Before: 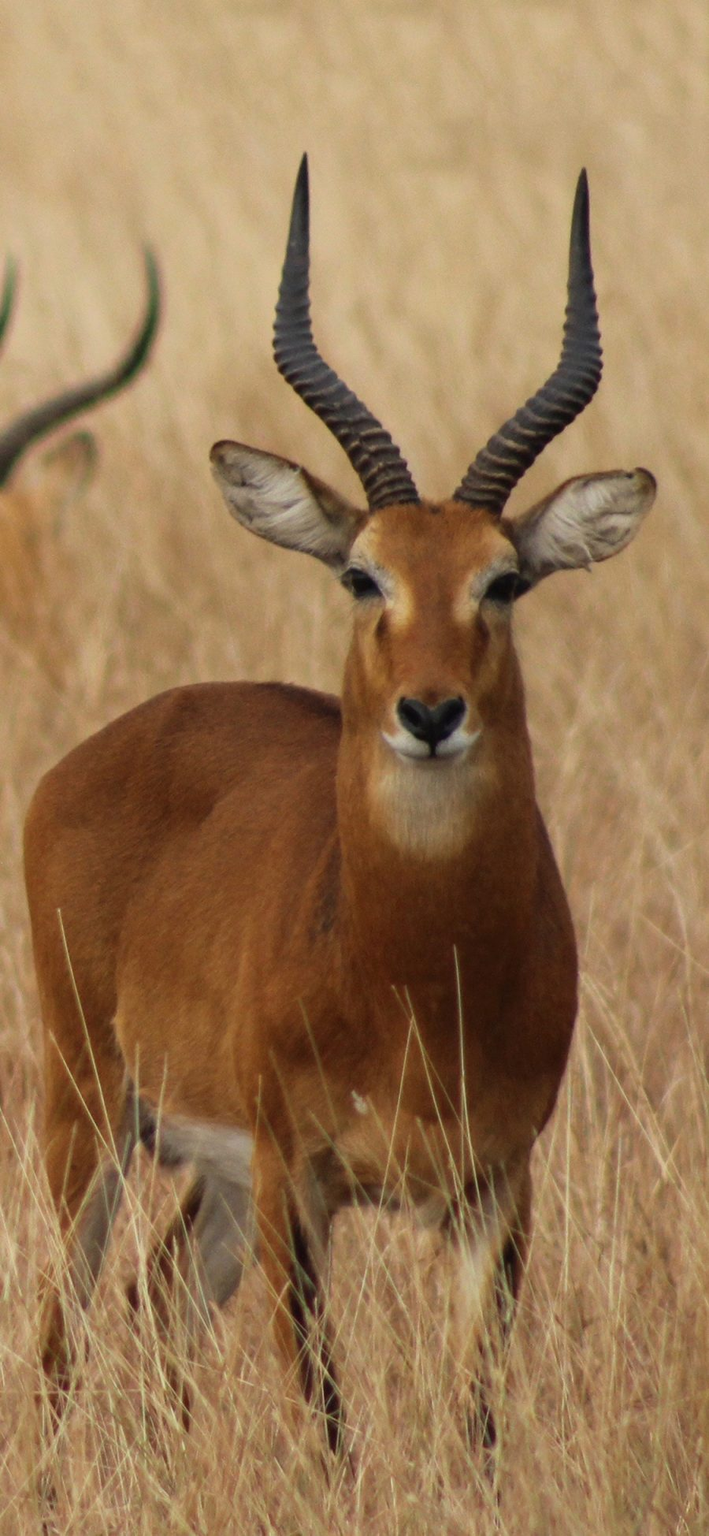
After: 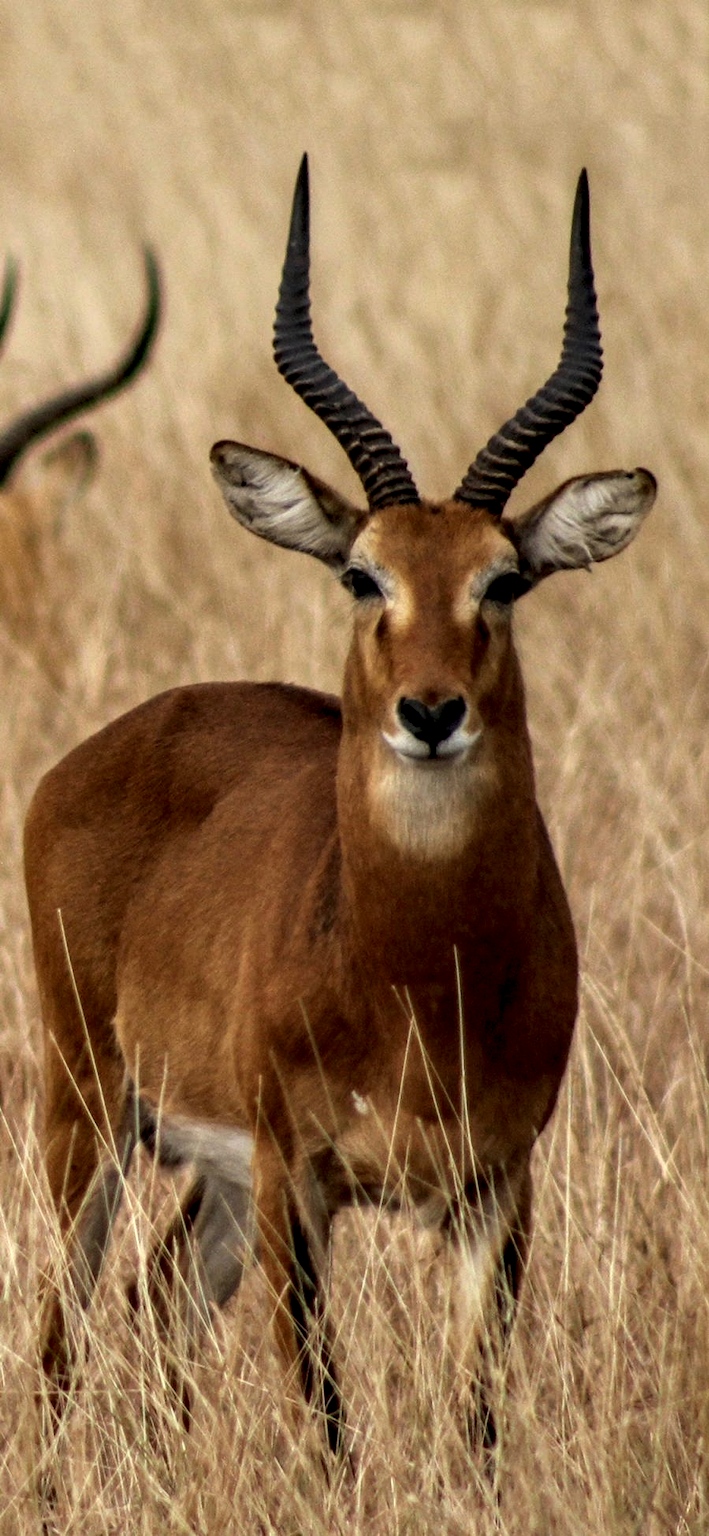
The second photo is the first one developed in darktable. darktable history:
local contrast: highlights 18%, detail 186%
